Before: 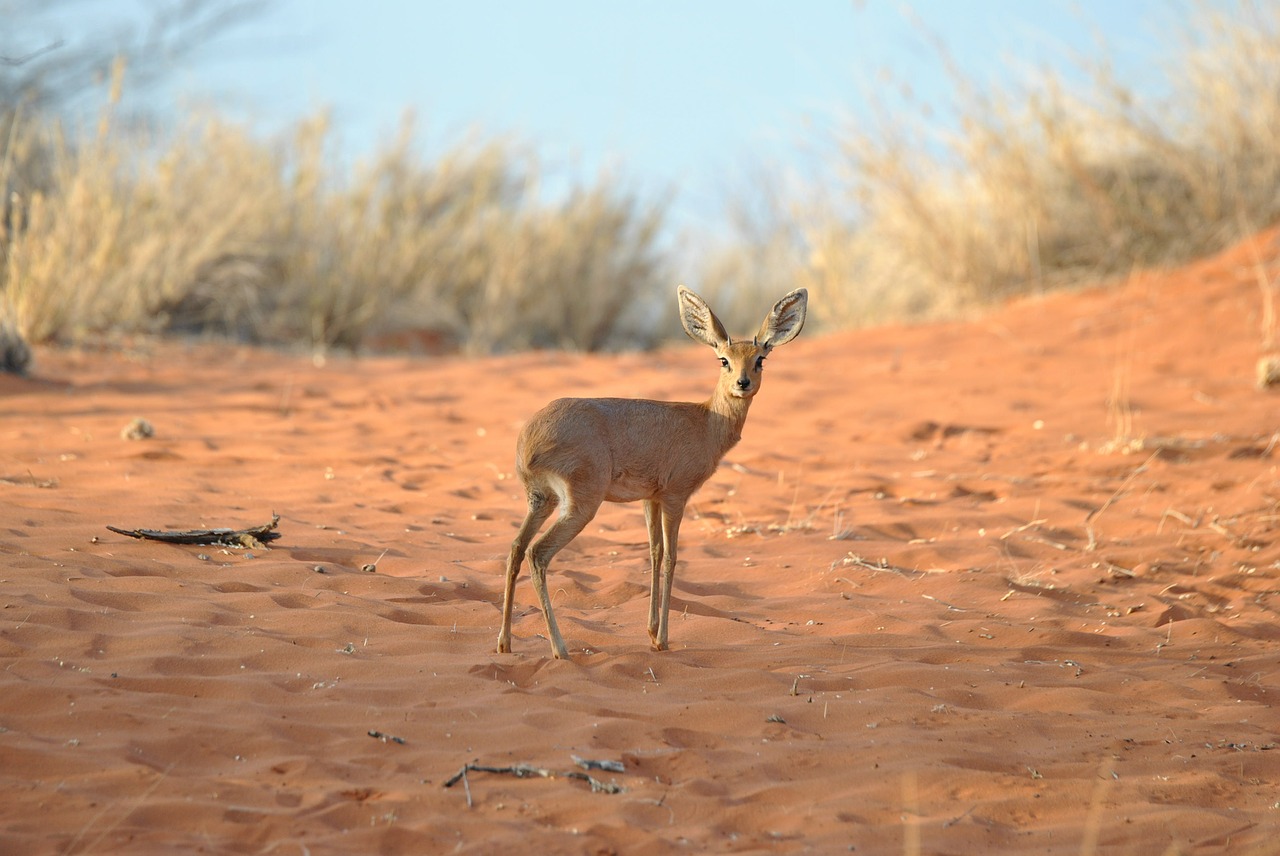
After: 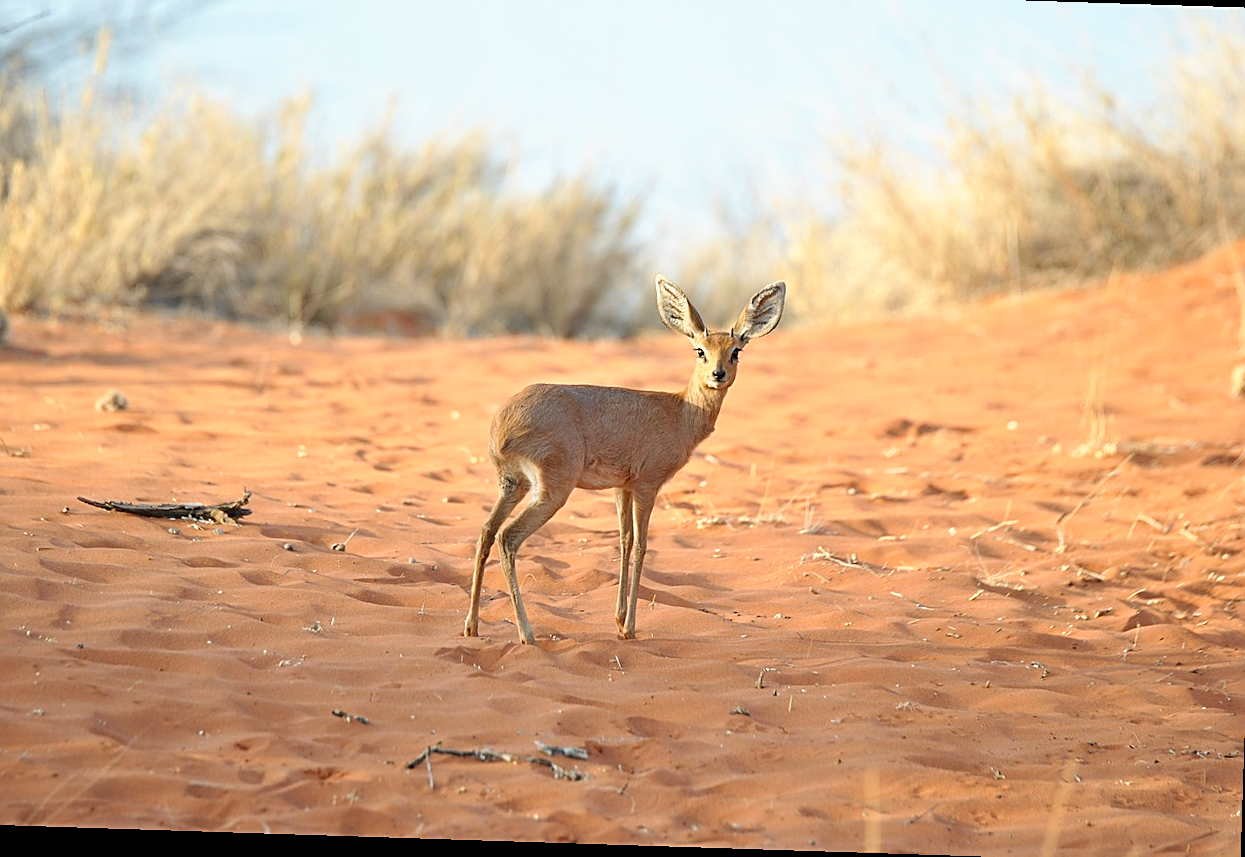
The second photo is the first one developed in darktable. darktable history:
sharpen: on, module defaults
base curve: curves: ch0 [(0, 0) (0.688, 0.865) (1, 1)], preserve colors none
crop and rotate: angle -1.84°, left 3.074%, top 3.705%, right 1.614%, bottom 0.671%
